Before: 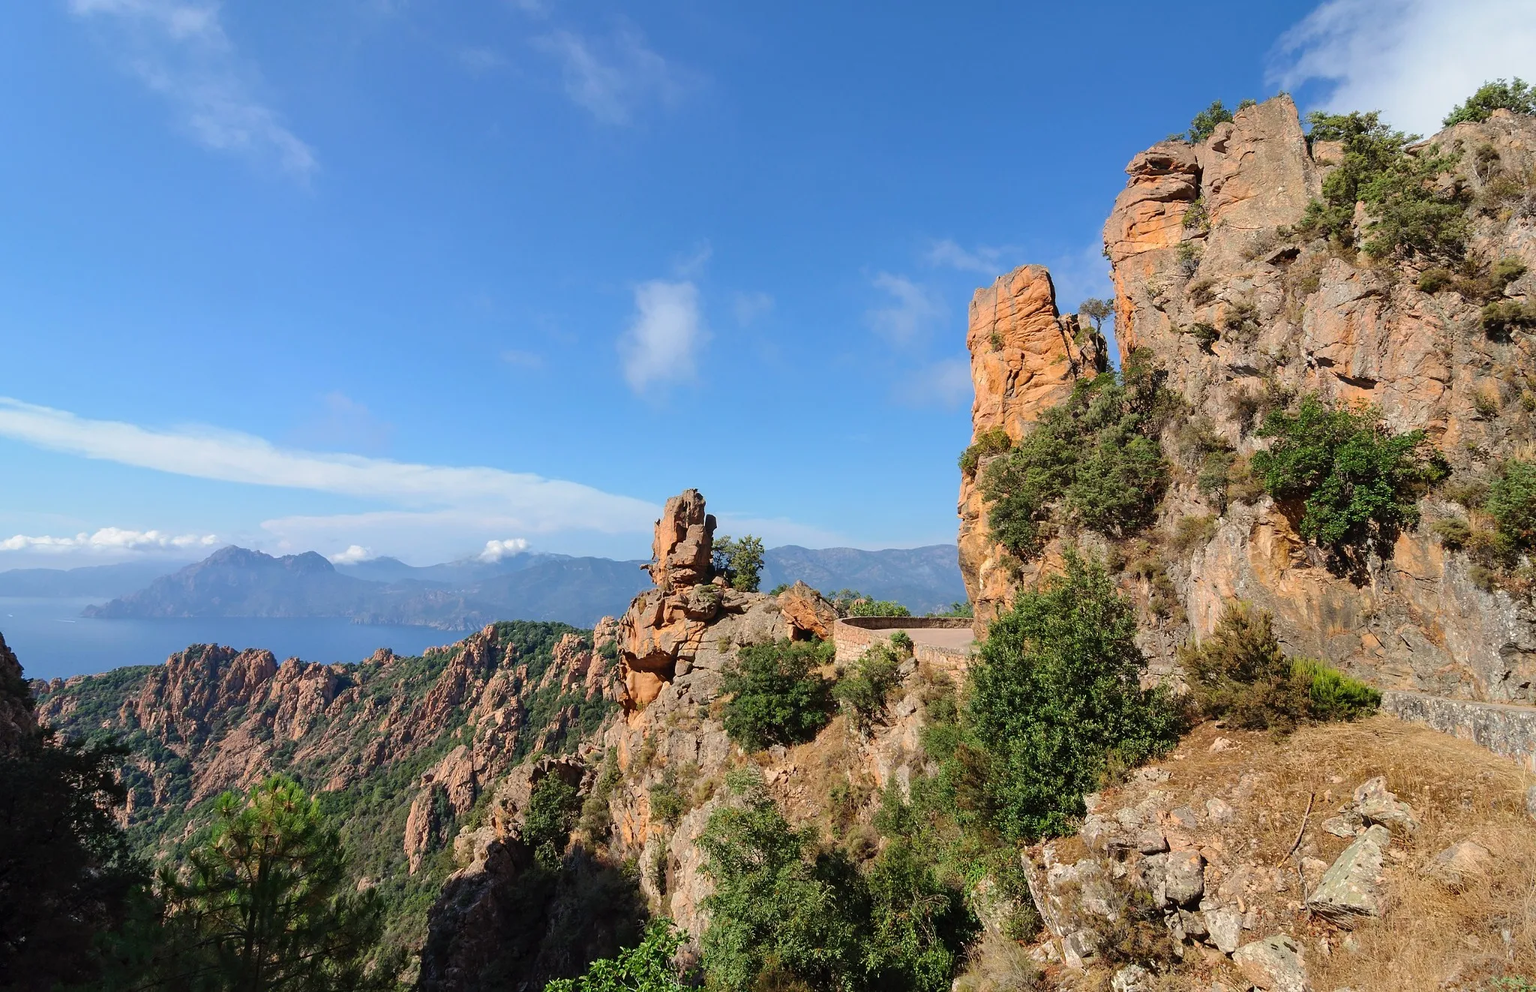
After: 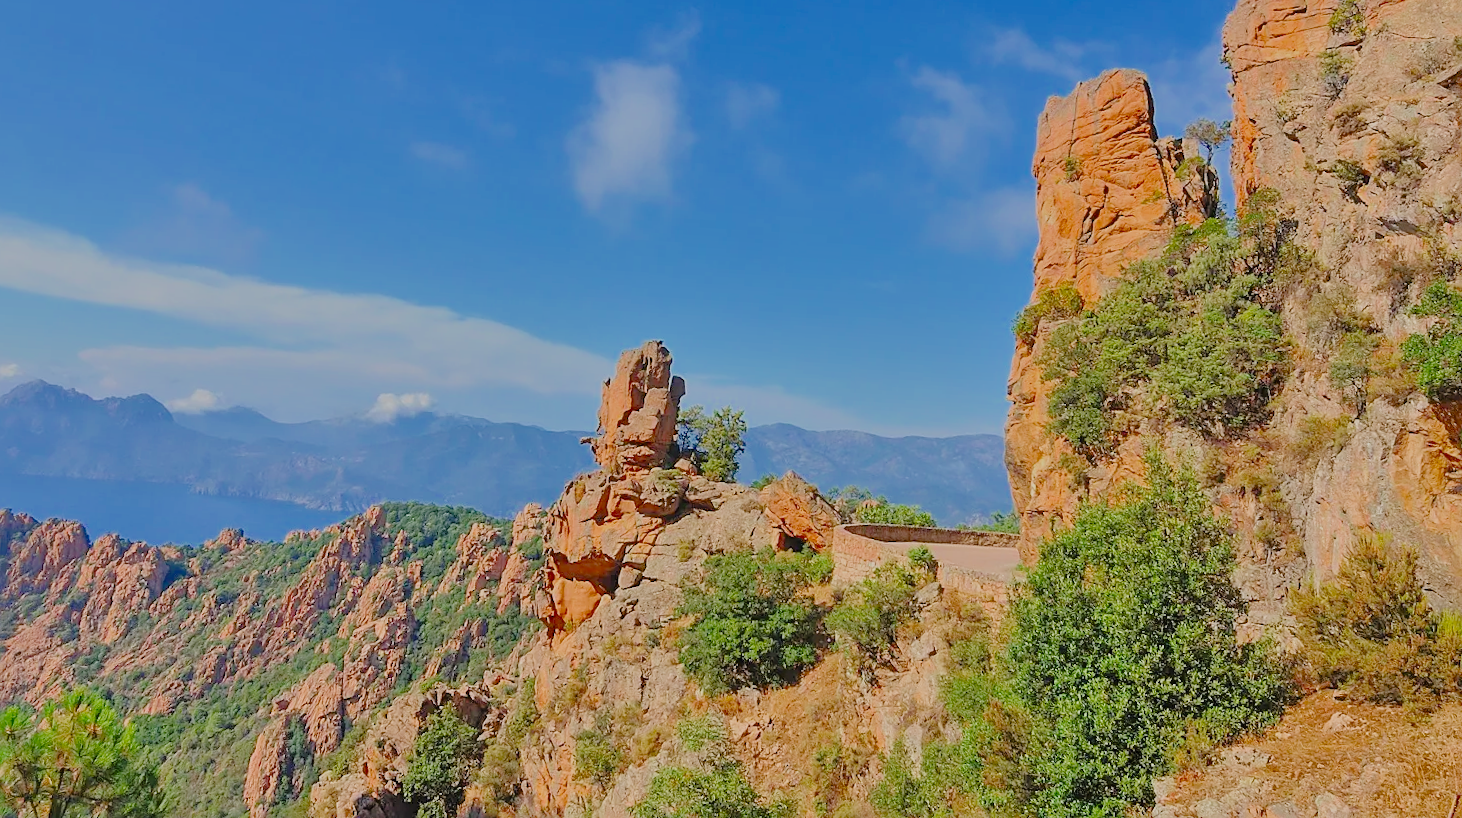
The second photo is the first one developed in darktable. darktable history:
crop and rotate: angle -3.37°, left 9.79%, top 20.73%, right 12.42%, bottom 11.82%
tone equalizer: -8 EV 2 EV, -7 EV 2 EV, -6 EV 2 EV, -5 EV 2 EV, -4 EV 2 EV, -3 EV 1.5 EV, -2 EV 1 EV, -1 EV 0.5 EV
sharpen: on, module defaults
filmic rgb: white relative exposure 8 EV, threshold 3 EV, hardness 2.44, latitude 10.07%, contrast 0.72, highlights saturation mix 10%, shadows ↔ highlights balance 1.38%, color science v4 (2020), enable highlight reconstruction true
